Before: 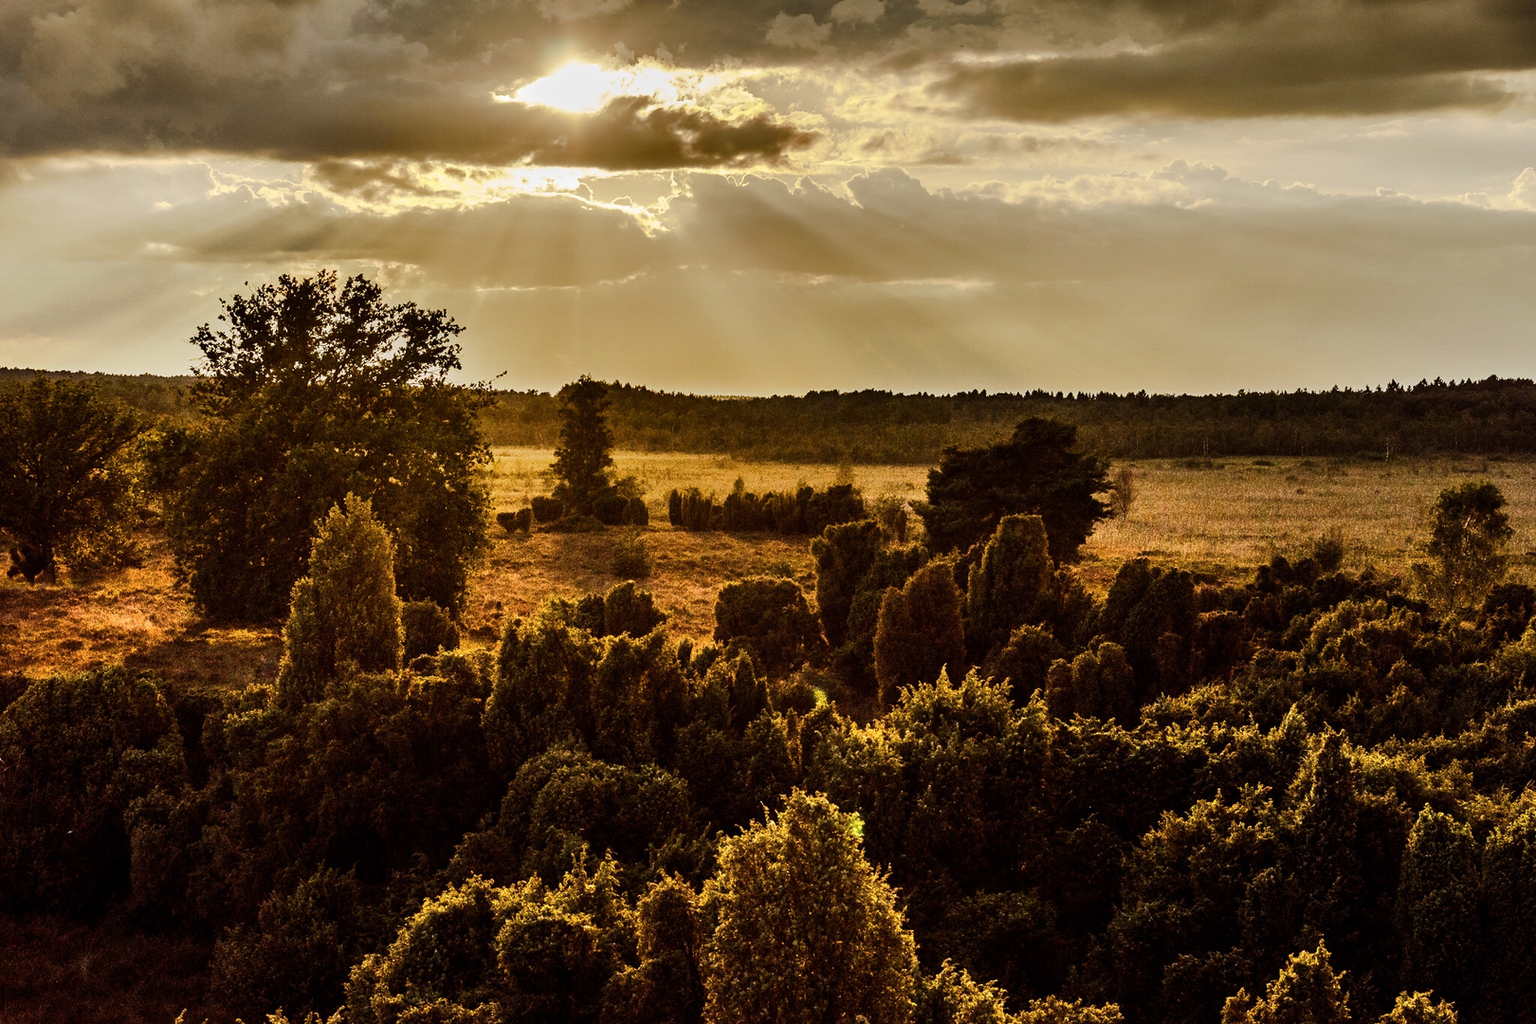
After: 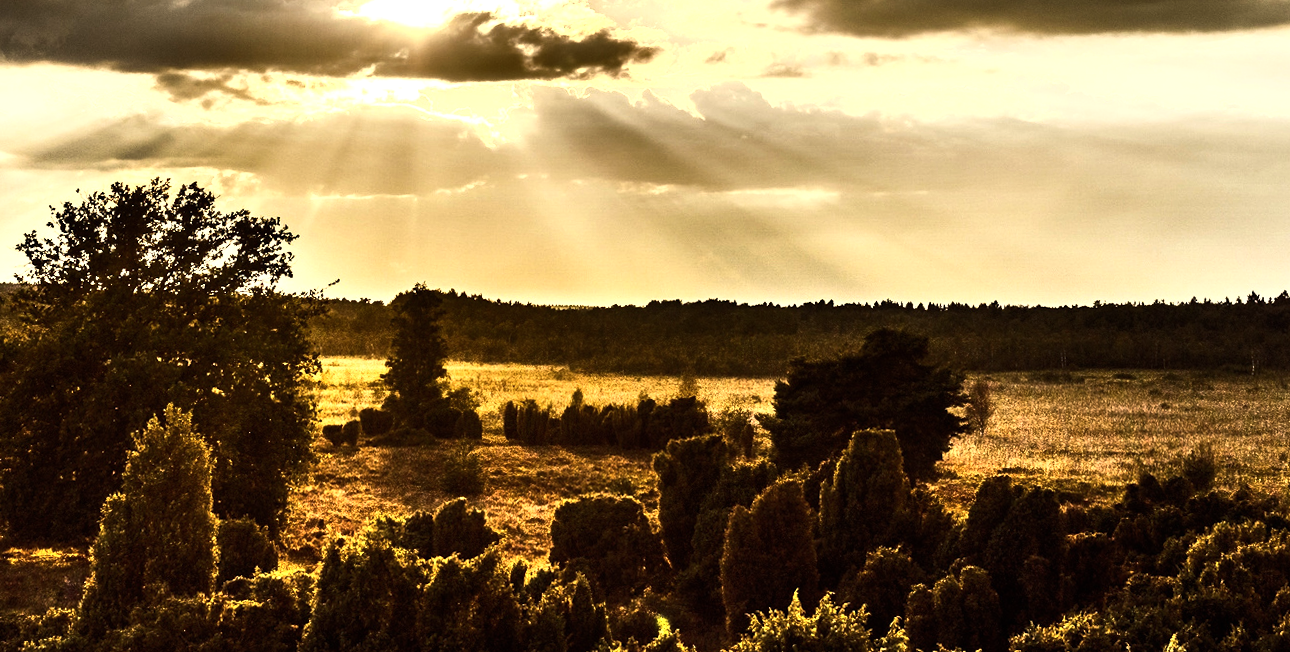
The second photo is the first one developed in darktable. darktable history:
tone curve: curves: ch0 [(0, 0) (0.56, 0.467) (0.846, 0.934) (1, 1)]
crop and rotate: left 9.345%, top 7.22%, right 4.982%, bottom 32.331%
exposure: black level correction 0, exposure 0.7 EV, compensate exposure bias true, compensate highlight preservation false
rotate and perspective: rotation 0.215°, lens shift (vertical) -0.139, crop left 0.069, crop right 0.939, crop top 0.002, crop bottom 0.996
